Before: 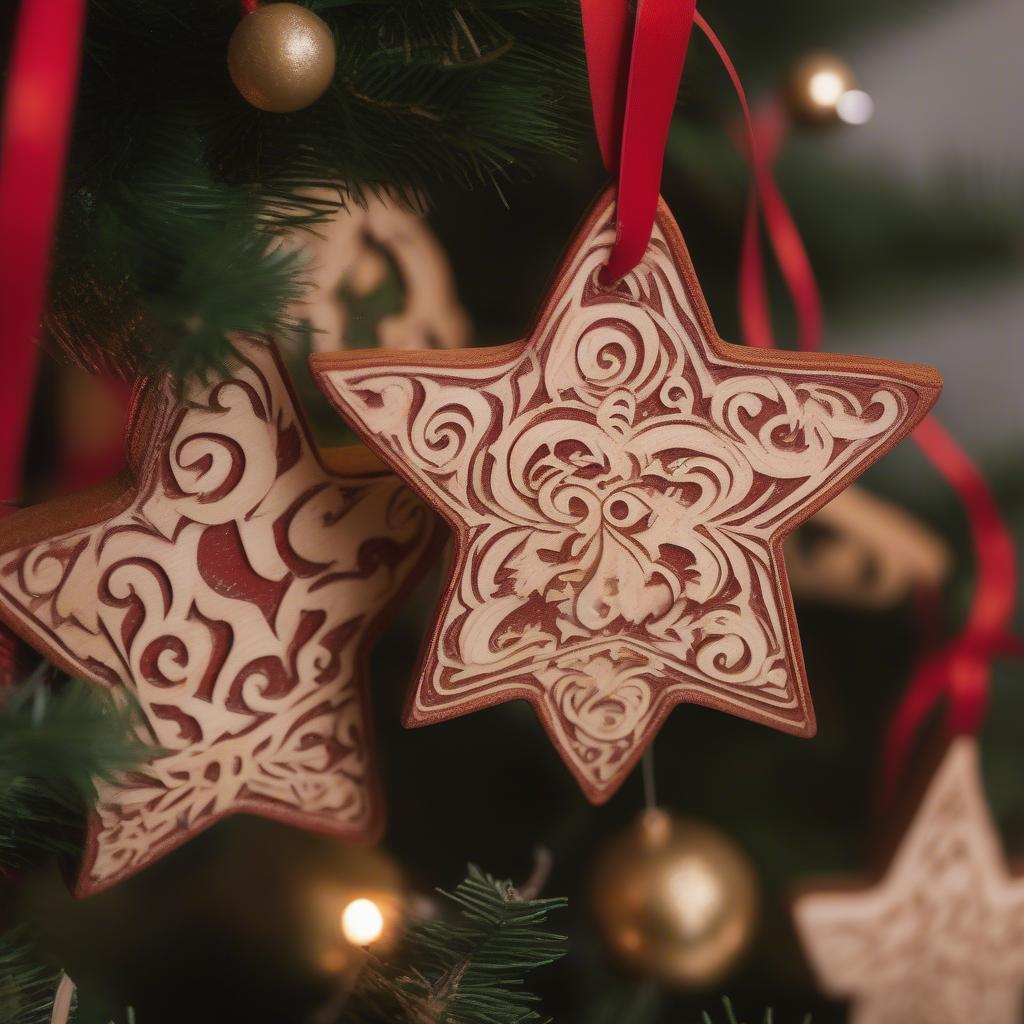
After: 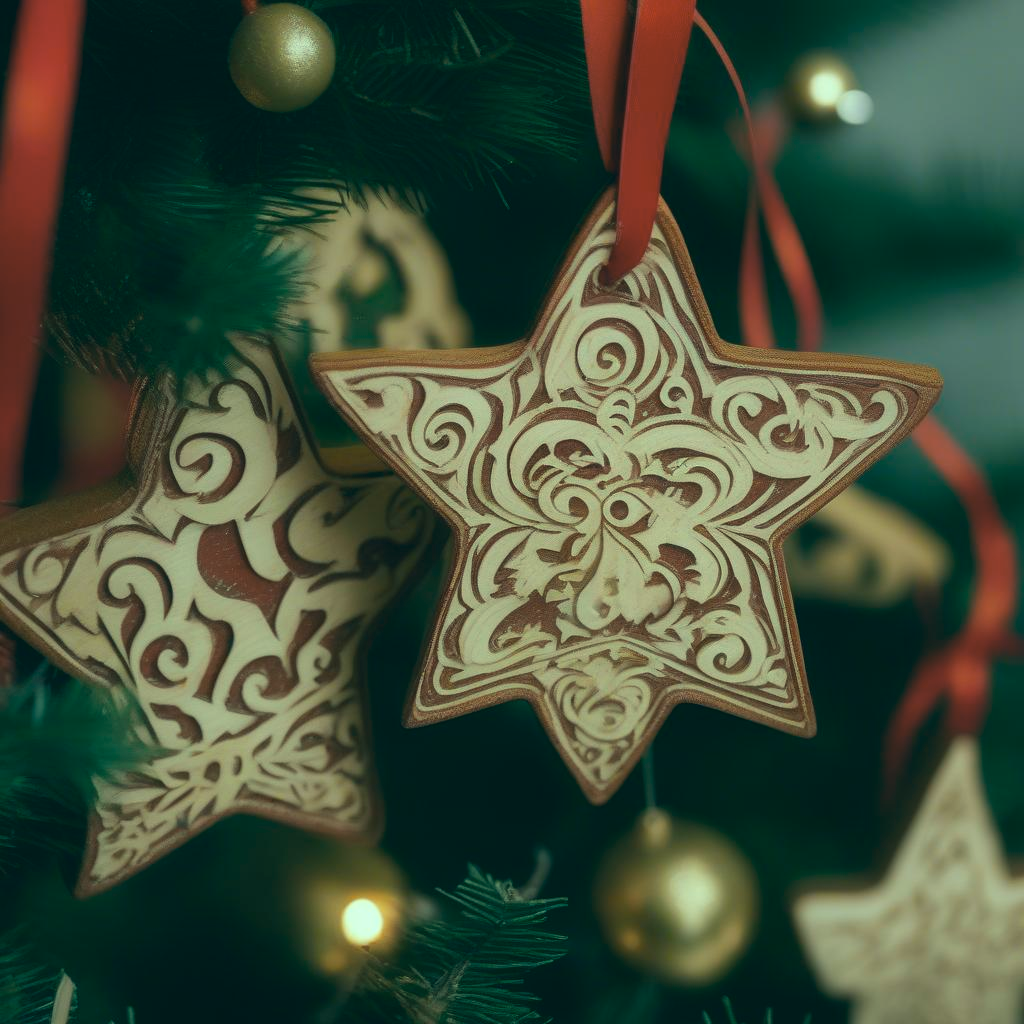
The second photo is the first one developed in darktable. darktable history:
color correction: highlights a* -19.72, highlights b* 9.8, shadows a* -20.81, shadows b* -10.04
